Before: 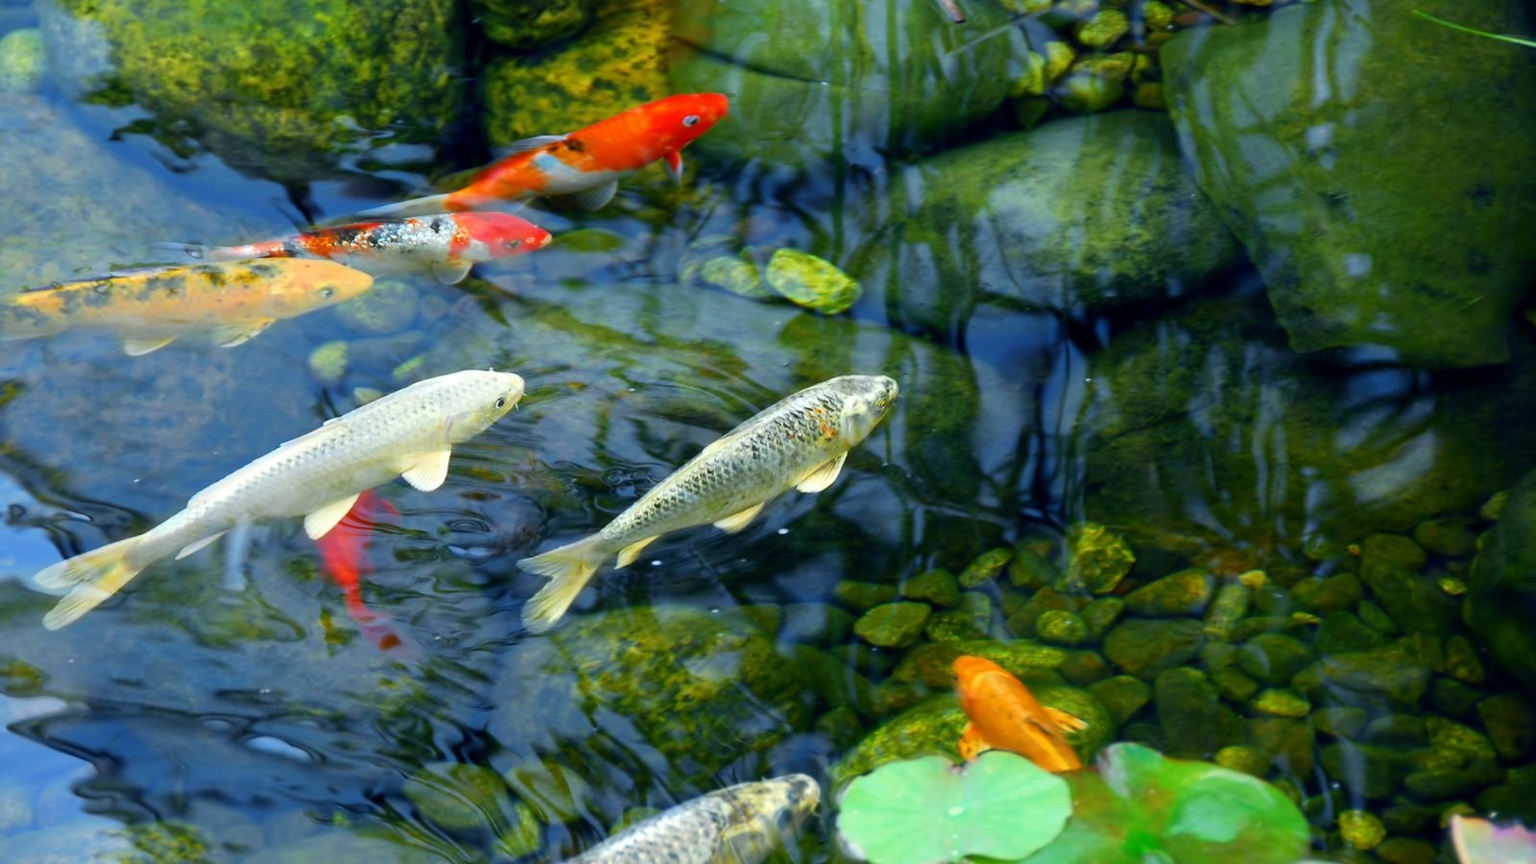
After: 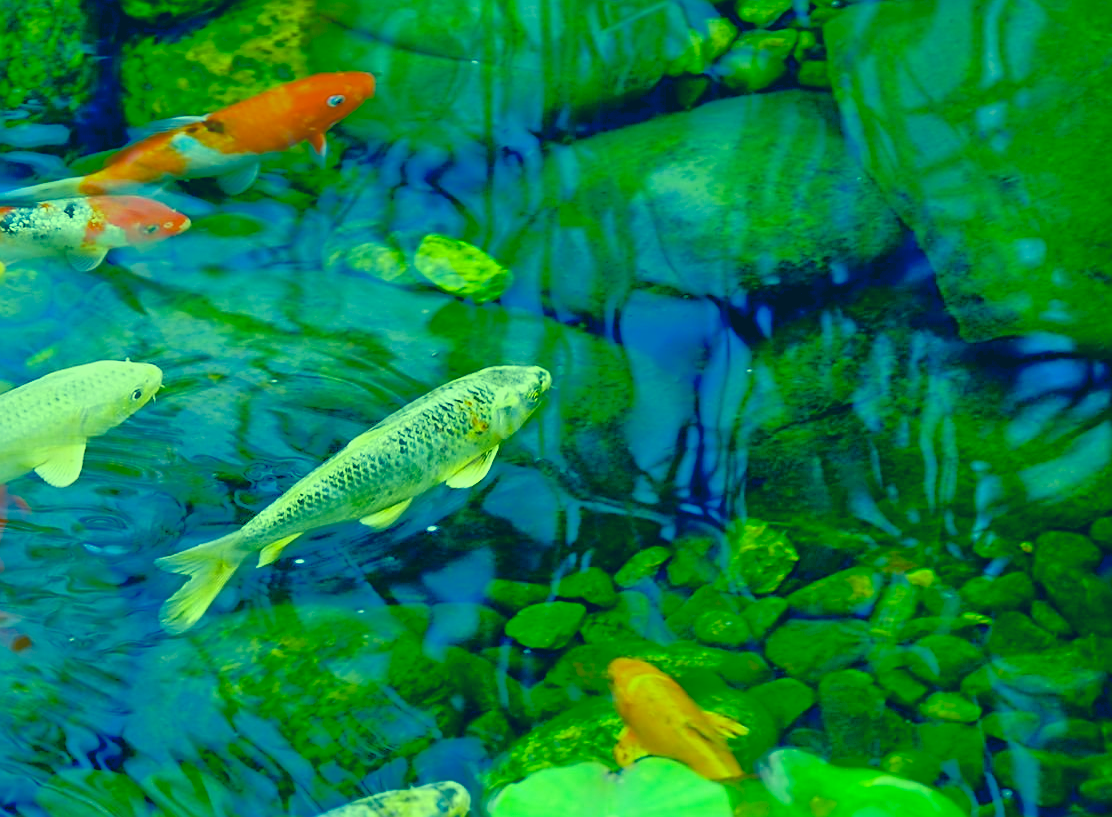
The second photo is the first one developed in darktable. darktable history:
tone equalizer: -8 EV -0.528 EV, -7 EV -0.319 EV, -6 EV -0.083 EV, -5 EV 0.413 EV, -4 EV 0.985 EV, -3 EV 0.791 EV, -2 EV -0.01 EV, -1 EV 0.14 EV, +0 EV -0.012 EV, smoothing 1
sharpen: on, module defaults
color balance rgb: contrast -30%
color balance: mode lift, gamma, gain (sRGB), lift [0.997, 0.979, 1.021, 1.011], gamma [1, 1.084, 0.916, 0.998], gain [1, 0.87, 1.13, 1.101], contrast 4.55%, contrast fulcrum 38.24%, output saturation 104.09%
color correction: highlights a* -15.58, highlights b* 40, shadows a* -40, shadows b* -26.18
exposure: black level correction 0.005, exposure 0.417 EV, compensate highlight preservation false
crop and rotate: left 24.034%, top 2.838%, right 6.406%, bottom 6.299%
